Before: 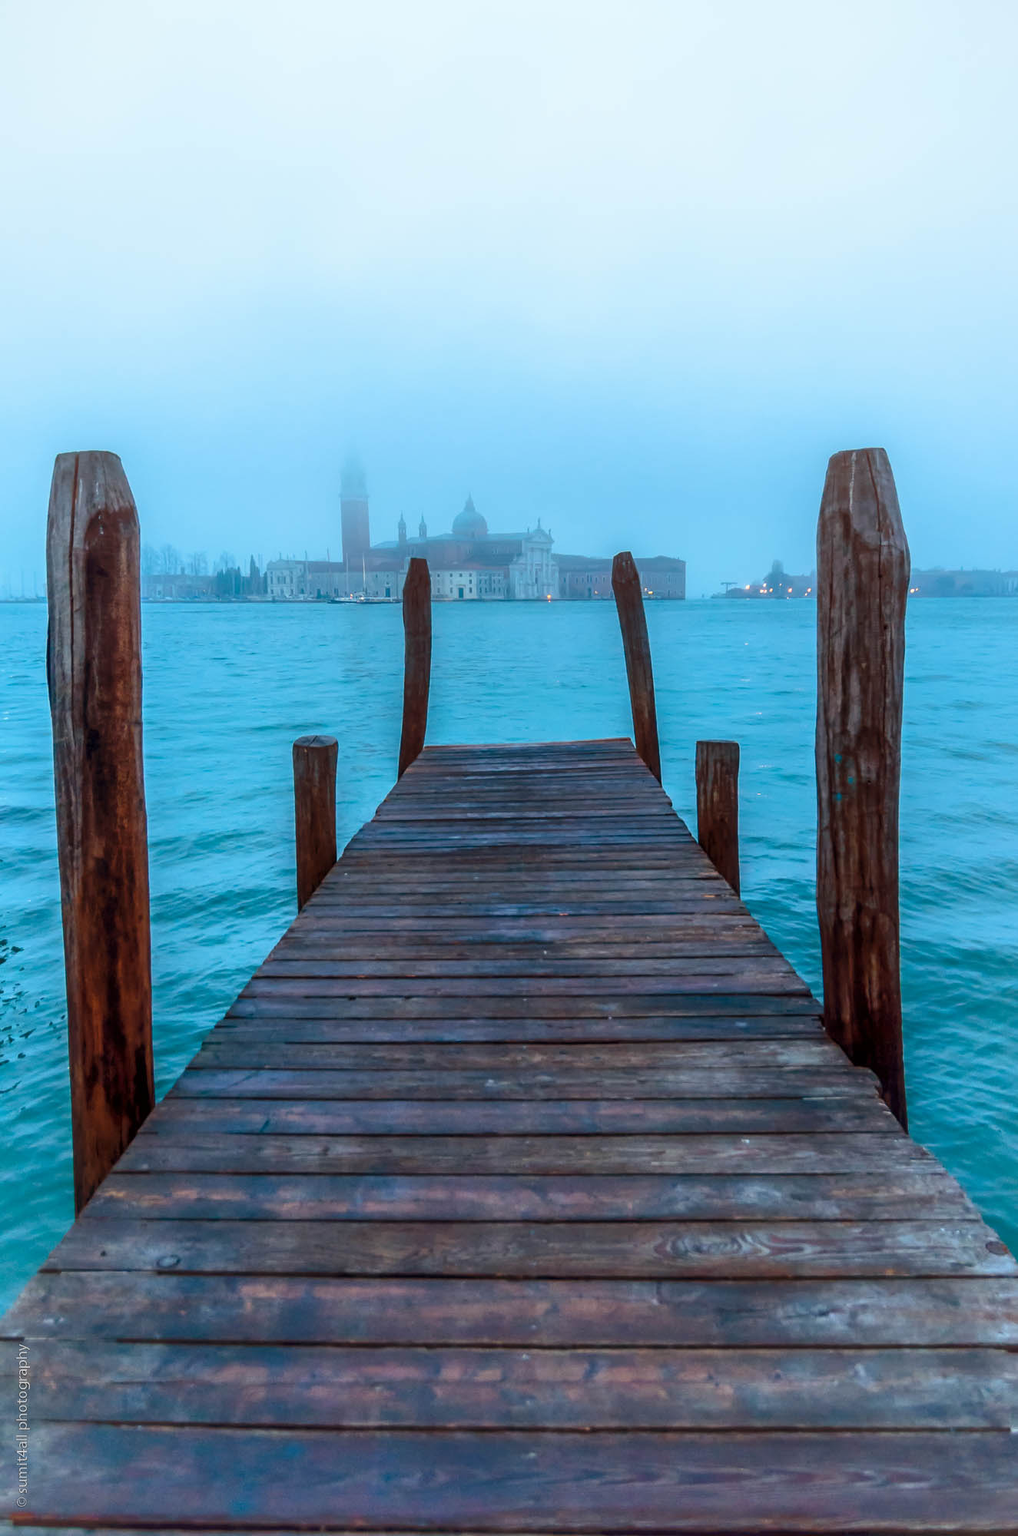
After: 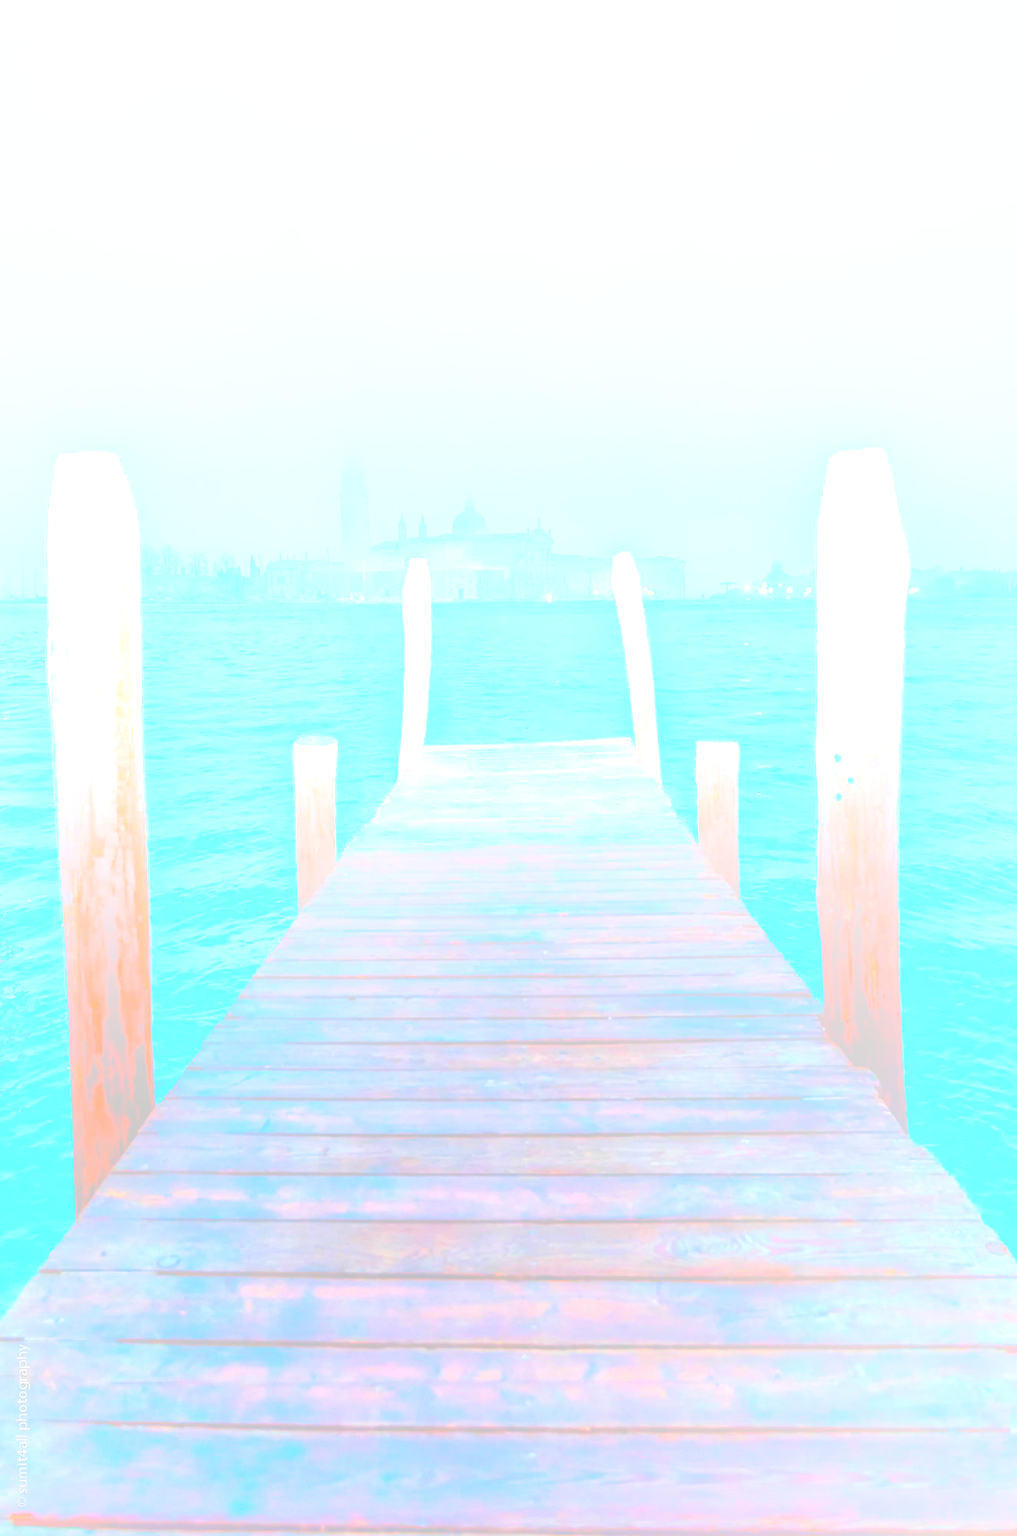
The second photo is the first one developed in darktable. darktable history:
base curve: curves: ch0 [(0, 0) (0.026, 0.03) (0.109, 0.232) (0.351, 0.748) (0.669, 0.968) (1, 1)], preserve colors none
bloom: size 70%, threshold 25%, strength 70%
